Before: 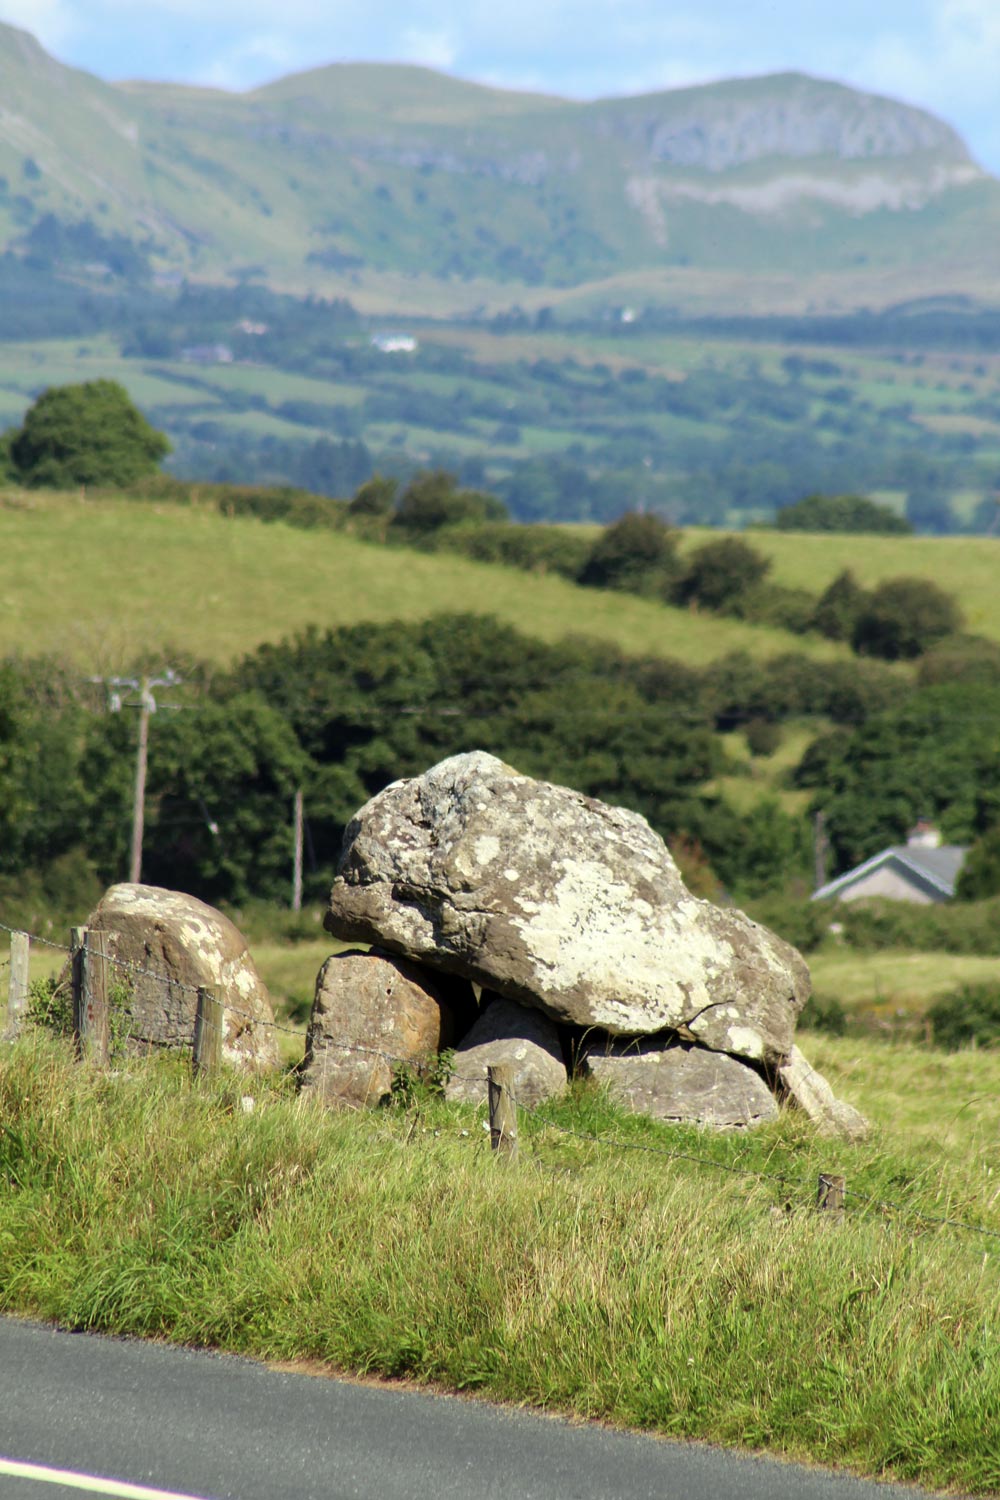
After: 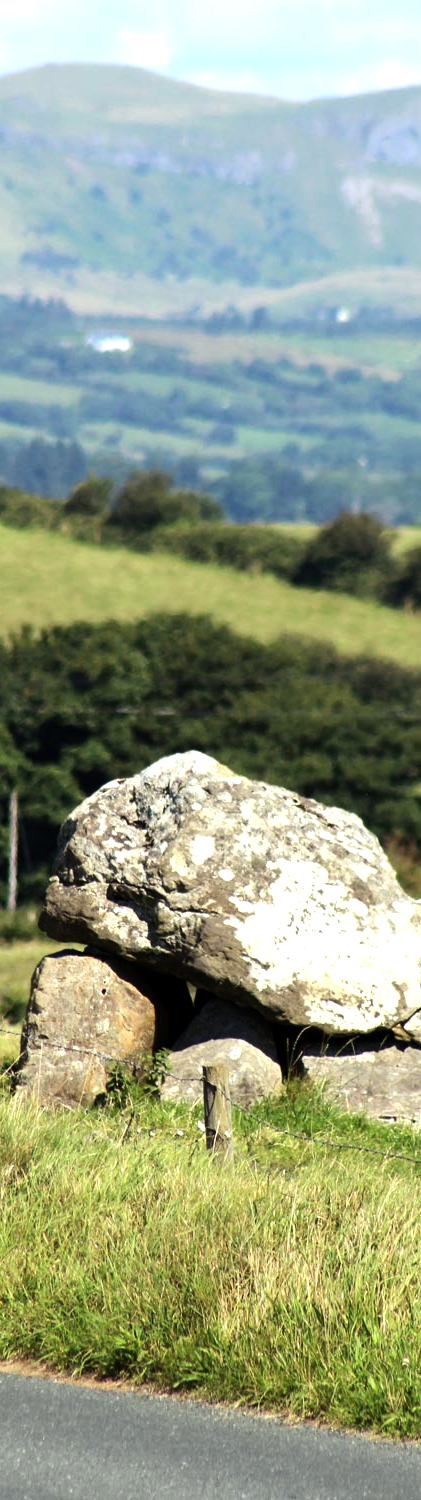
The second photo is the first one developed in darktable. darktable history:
crop: left 28.583%, right 29.231%
tone equalizer: -8 EV -0.75 EV, -7 EV -0.7 EV, -6 EV -0.6 EV, -5 EV -0.4 EV, -3 EV 0.4 EV, -2 EV 0.6 EV, -1 EV 0.7 EV, +0 EV 0.75 EV, edges refinement/feathering 500, mask exposure compensation -1.57 EV, preserve details no
